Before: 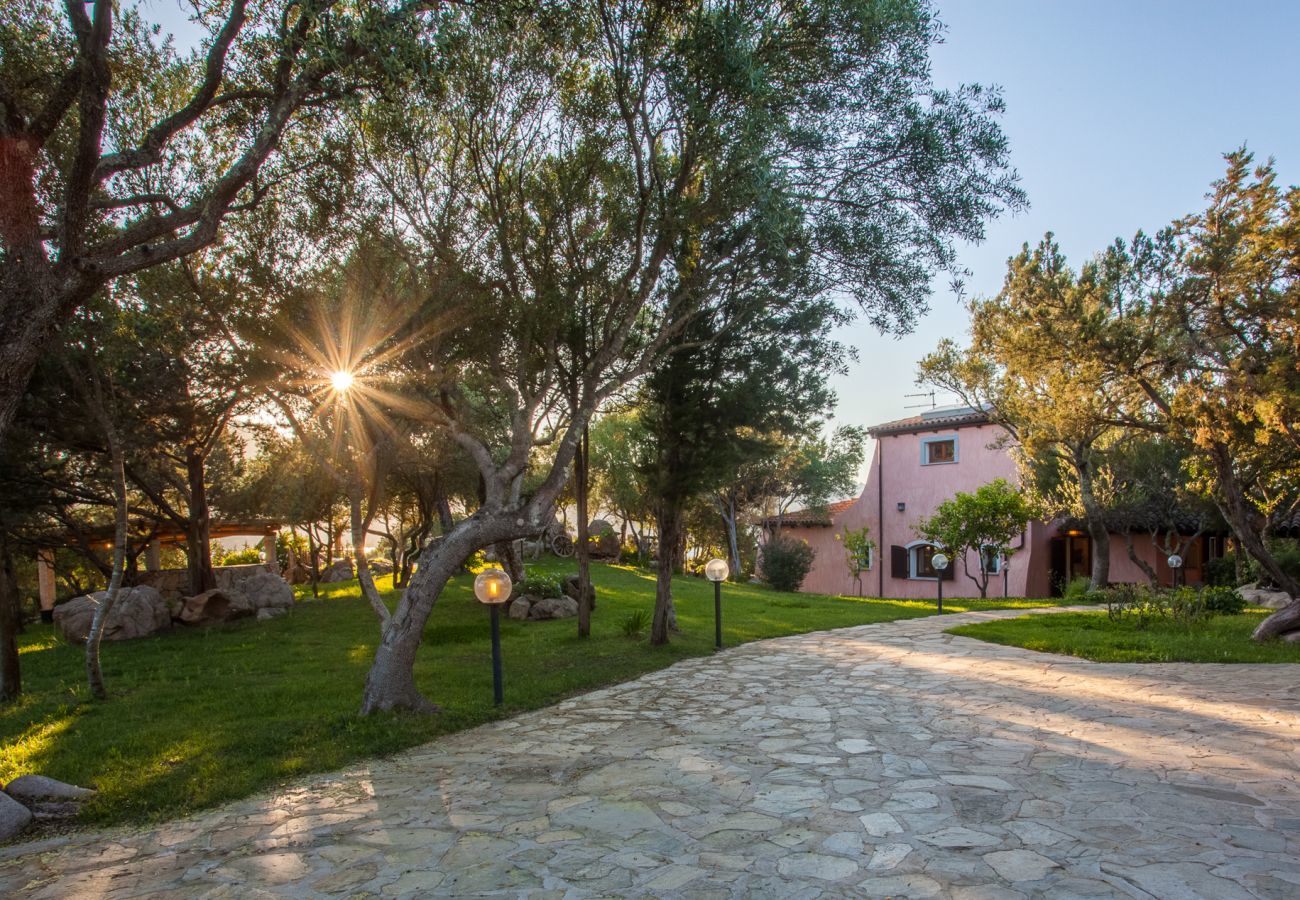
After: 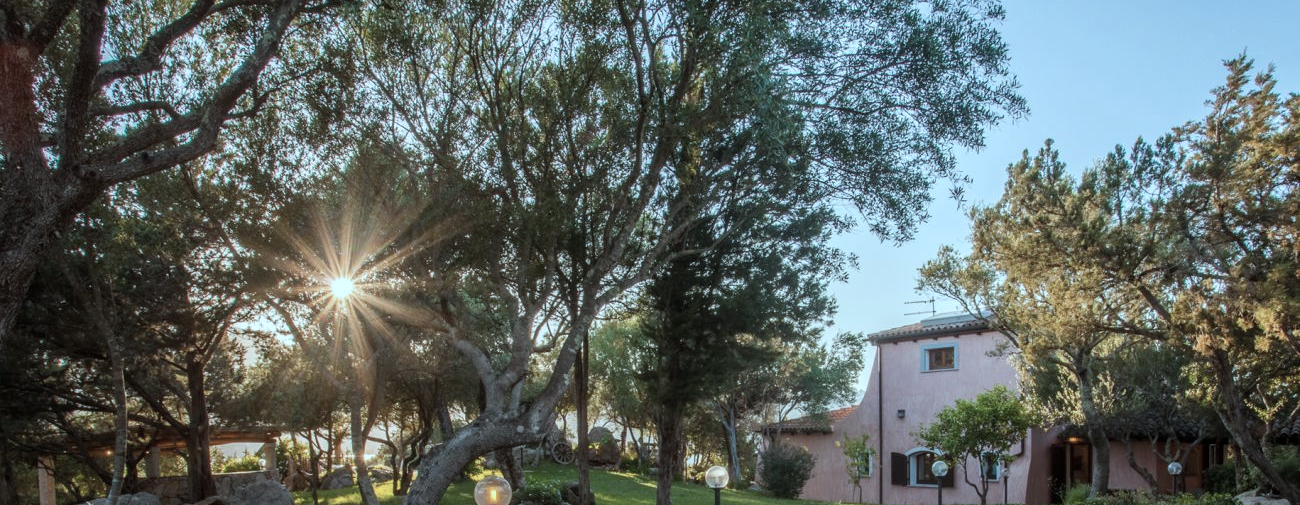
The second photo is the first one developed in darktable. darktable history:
color correction: highlights a* -12.99, highlights b* -18.06, saturation 0.706
crop and rotate: top 10.434%, bottom 33.408%
